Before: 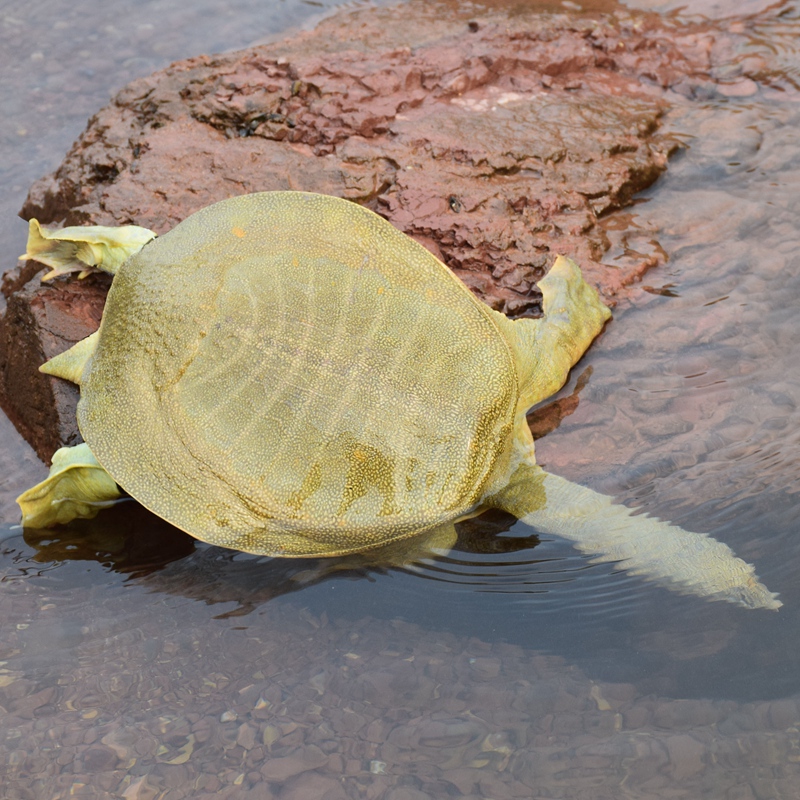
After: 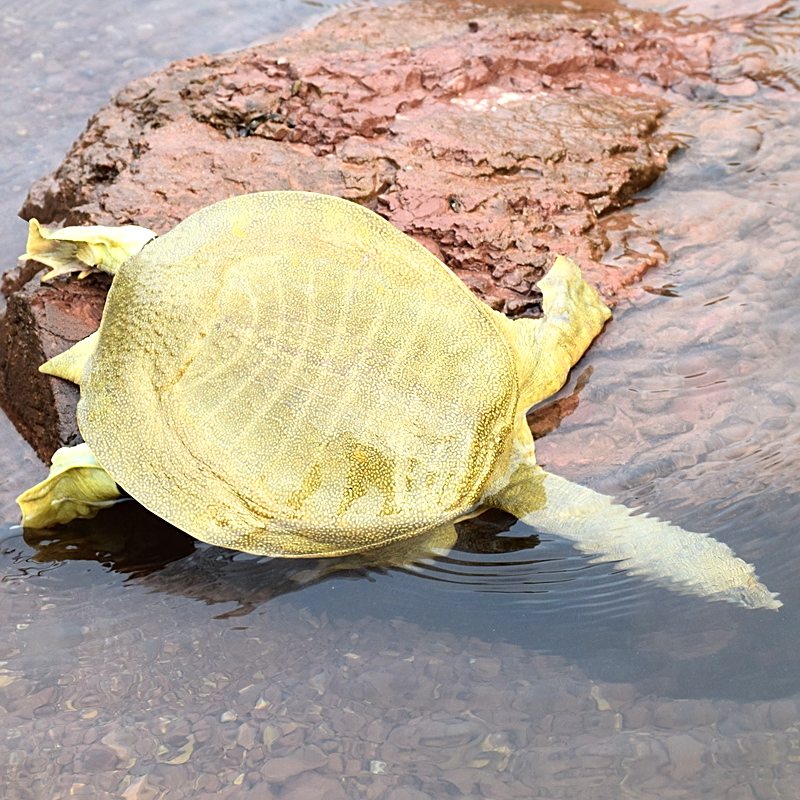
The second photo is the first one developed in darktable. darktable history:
exposure: compensate exposure bias true, compensate highlight preservation false
sharpen: on, module defaults
tone equalizer: -8 EV -0.753 EV, -7 EV -0.71 EV, -6 EV -0.6 EV, -5 EV -0.407 EV, -3 EV 0.392 EV, -2 EV 0.6 EV, -1 EV 0.691 EV, +0 EV 0.729 EV
